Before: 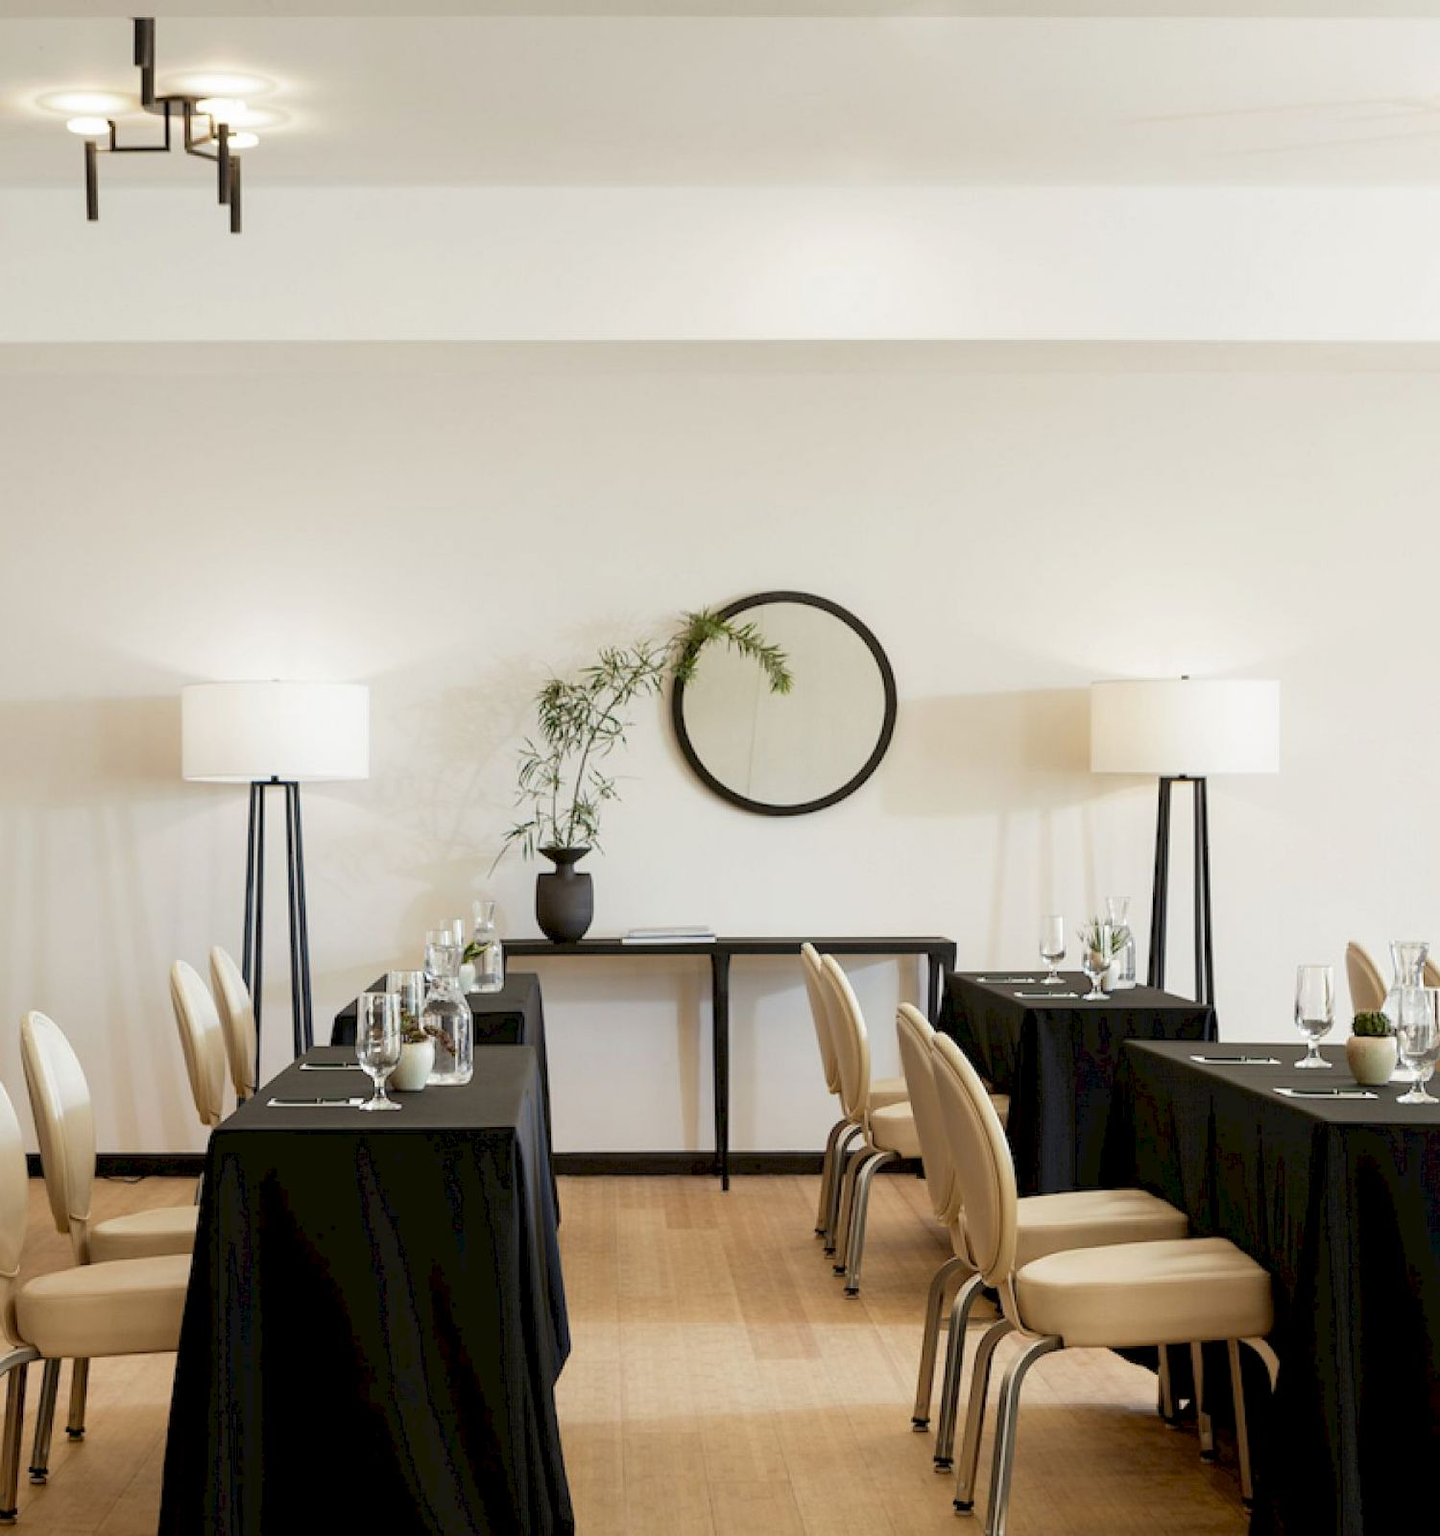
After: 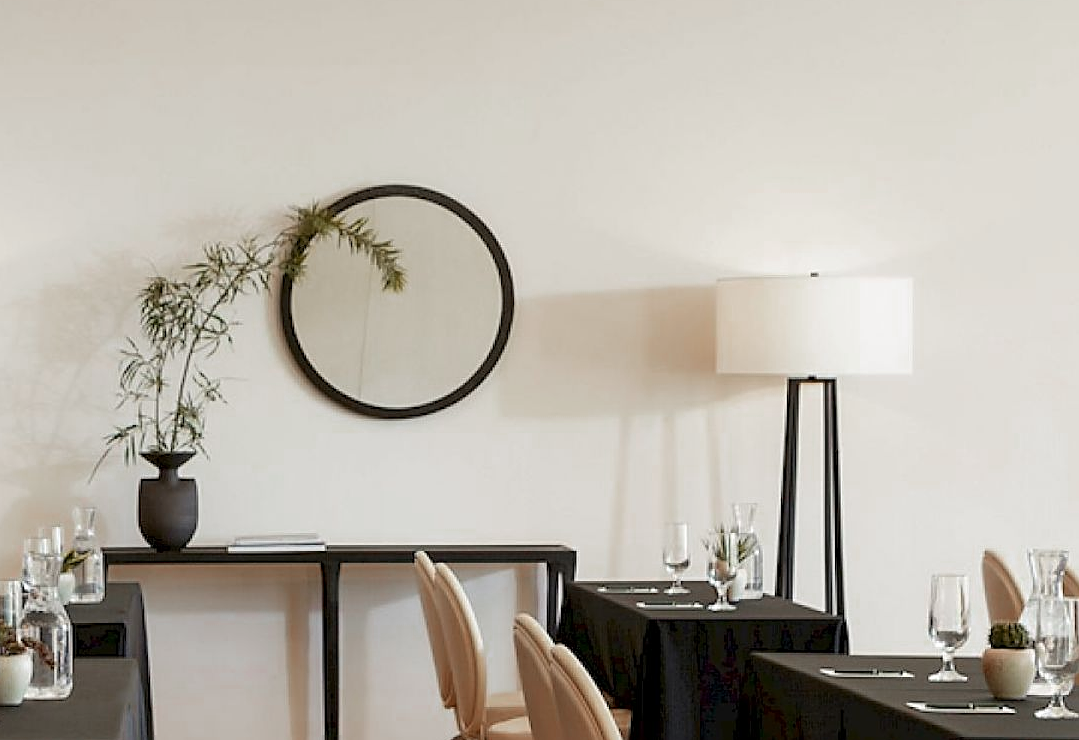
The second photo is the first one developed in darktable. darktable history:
sharpen: on, module defaults
crop and rotate: left 28.01%, top 27.045%, bottom 26.68%
color zones: curves: ch0 [(0, 0.299) (0.25, 0.383) (0.456, 0.352) (0.736, 0.571)]; ch1 [(0, 0.63) (0.151, 0.568) (0.254, 0.416) (0.47, 0.558) (0.732, 0.37) (0.909, 0.492)]; ch2 [(0.004, 0.604) (0.158, 0.443) (0.257, 0.403) (0.761, 0.468)]
